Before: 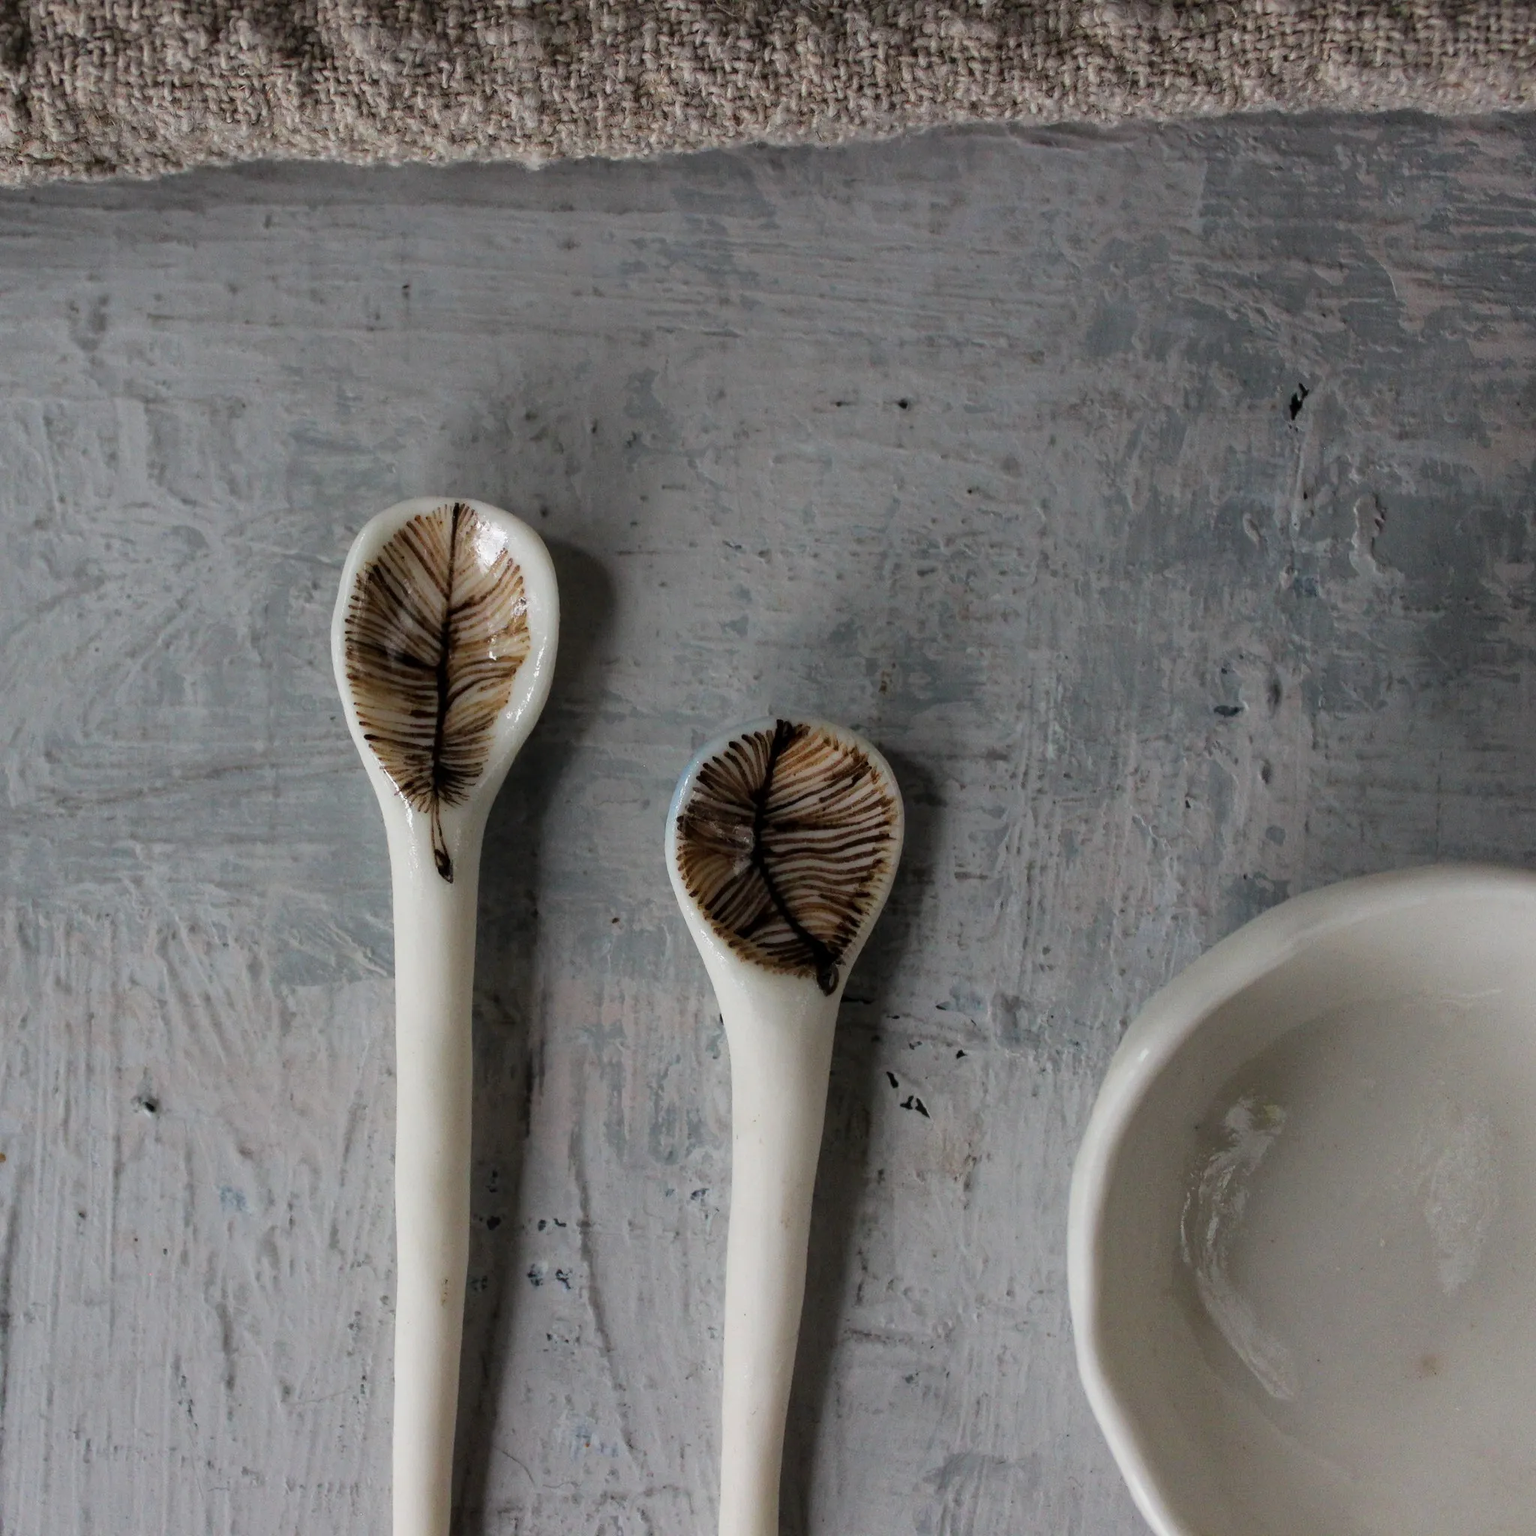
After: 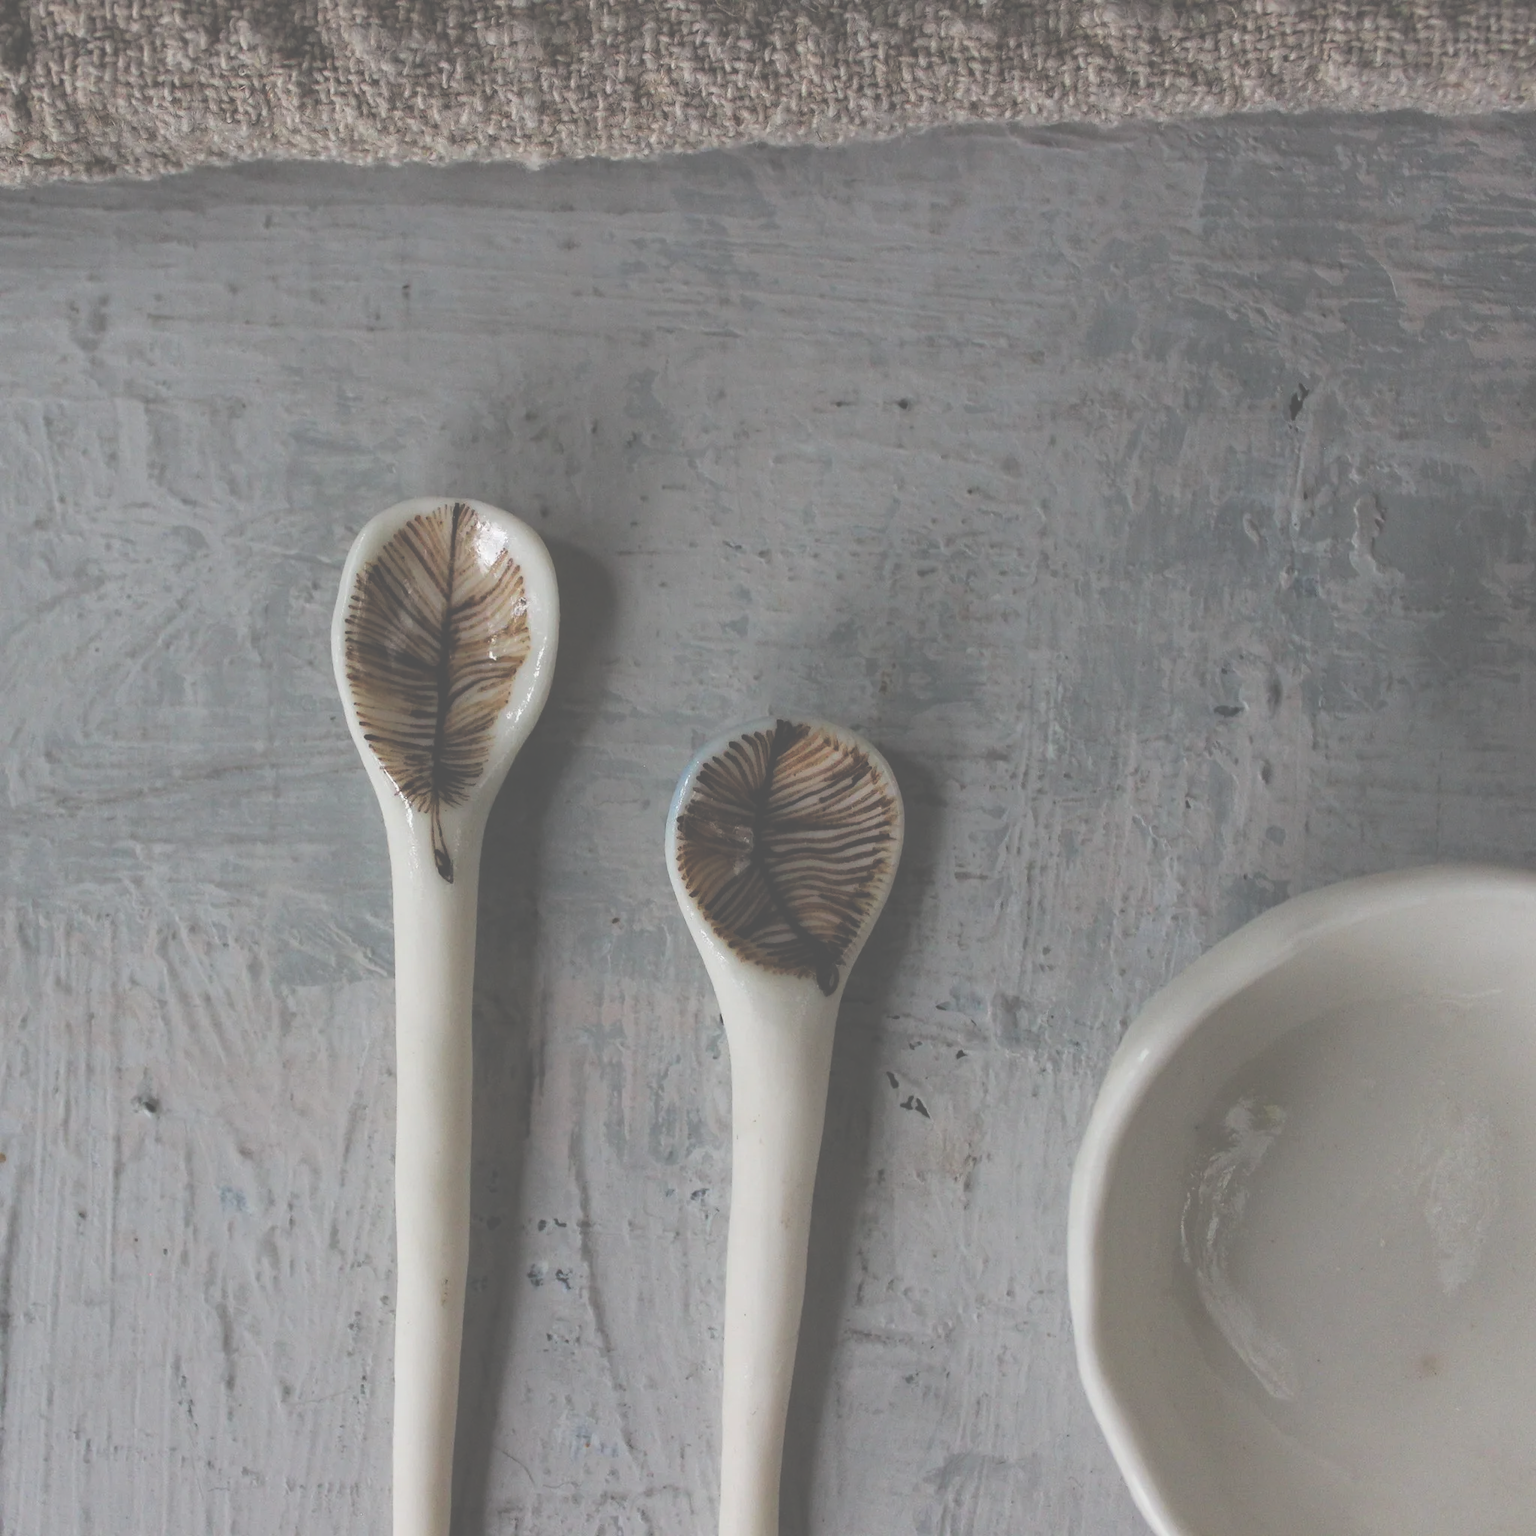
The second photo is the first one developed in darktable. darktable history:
exposure: black level correction -0.086, compensate highlight preservation false
